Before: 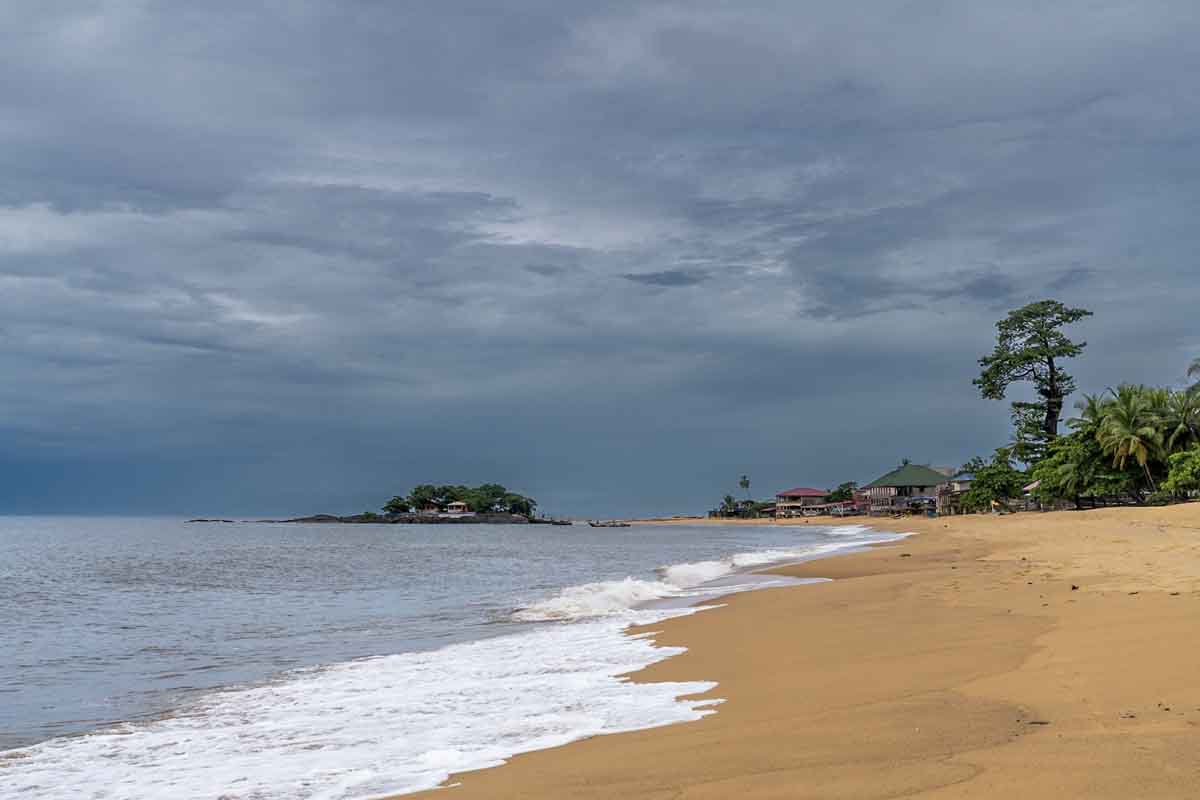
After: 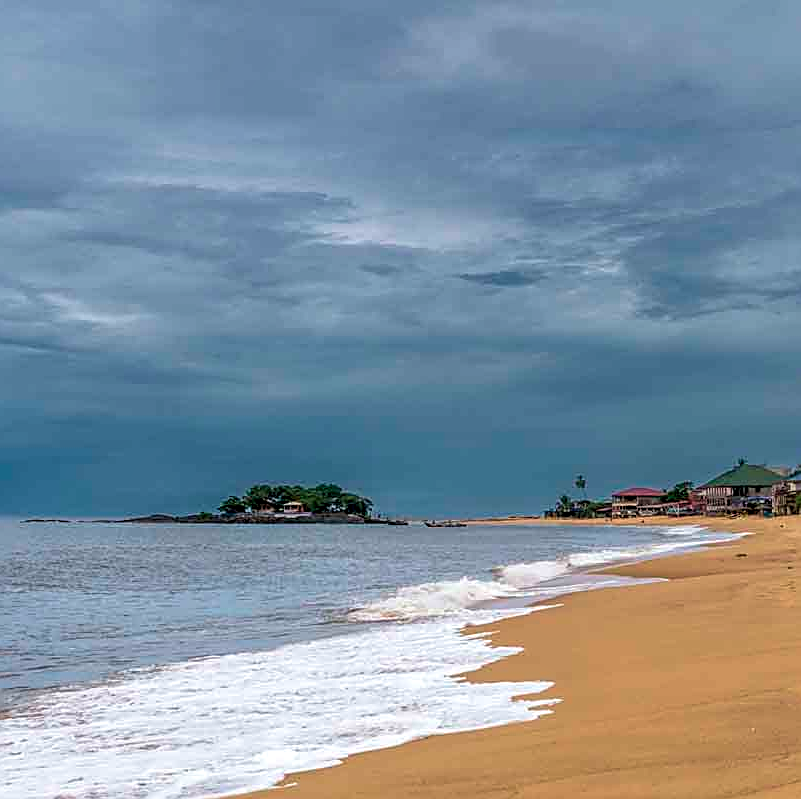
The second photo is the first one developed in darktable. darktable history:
sharpen: on, module defaults
velvia: on, module defaults
crop and rotate: left 13.676%, right 19.495%
local contrast: on, module defaults
